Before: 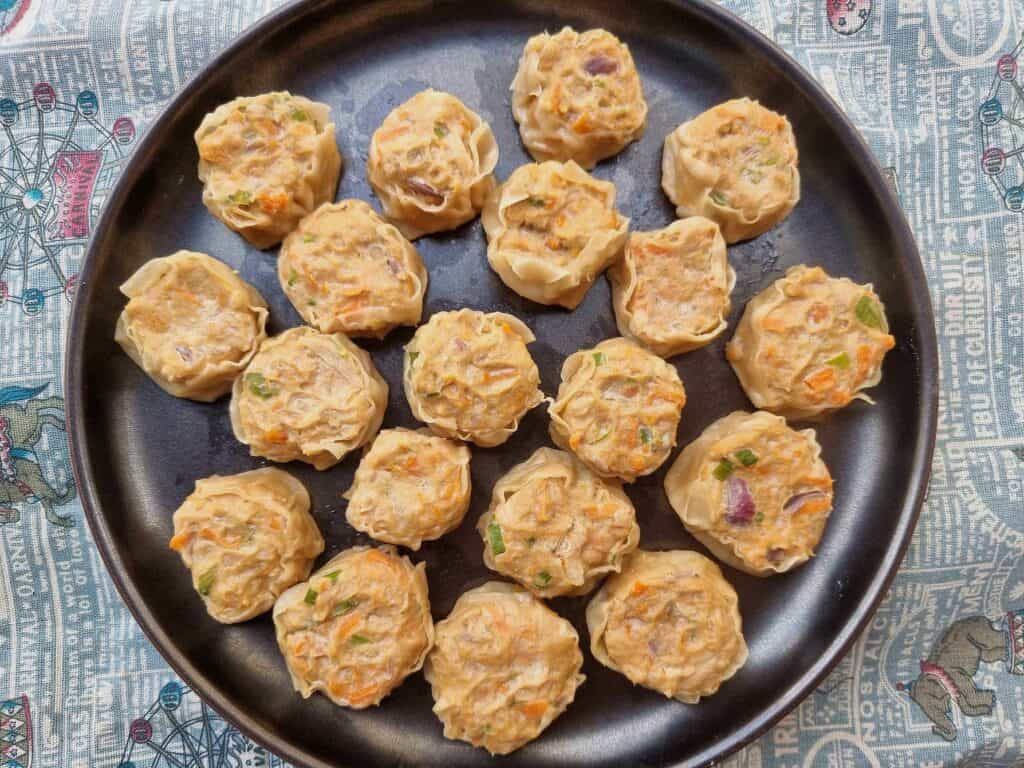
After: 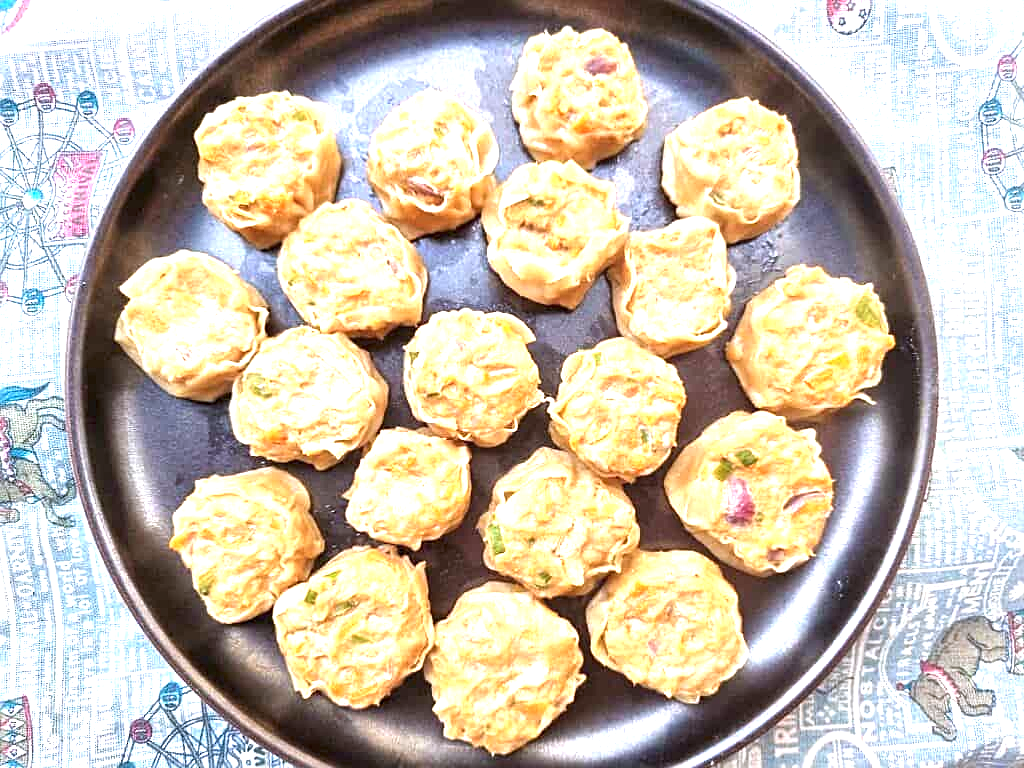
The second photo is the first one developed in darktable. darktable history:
color calibration: gray › normalize channels true, illuminant as shot in camera, x 0.358, y 0.373, temperature 4628.91 K, gamut compression 0.006
exposure: black level correction 0, exposure 1.596 EV, compensate highlight preservation false
sharpen: on, module defaults
